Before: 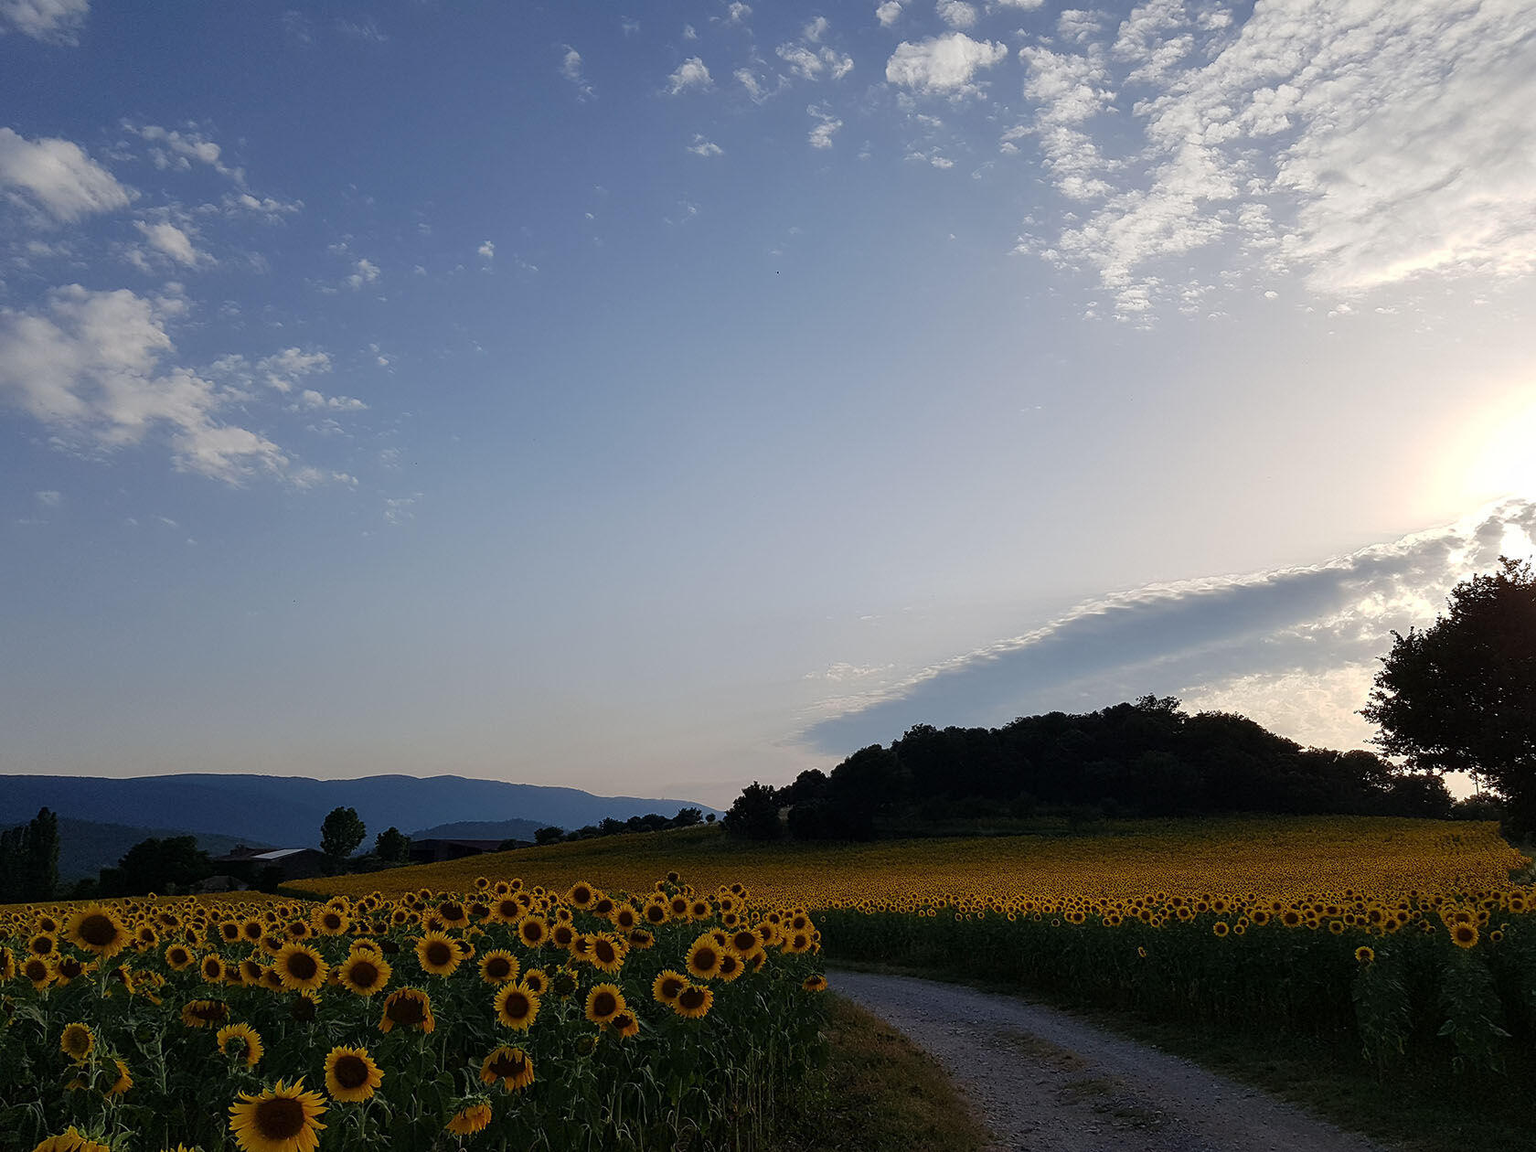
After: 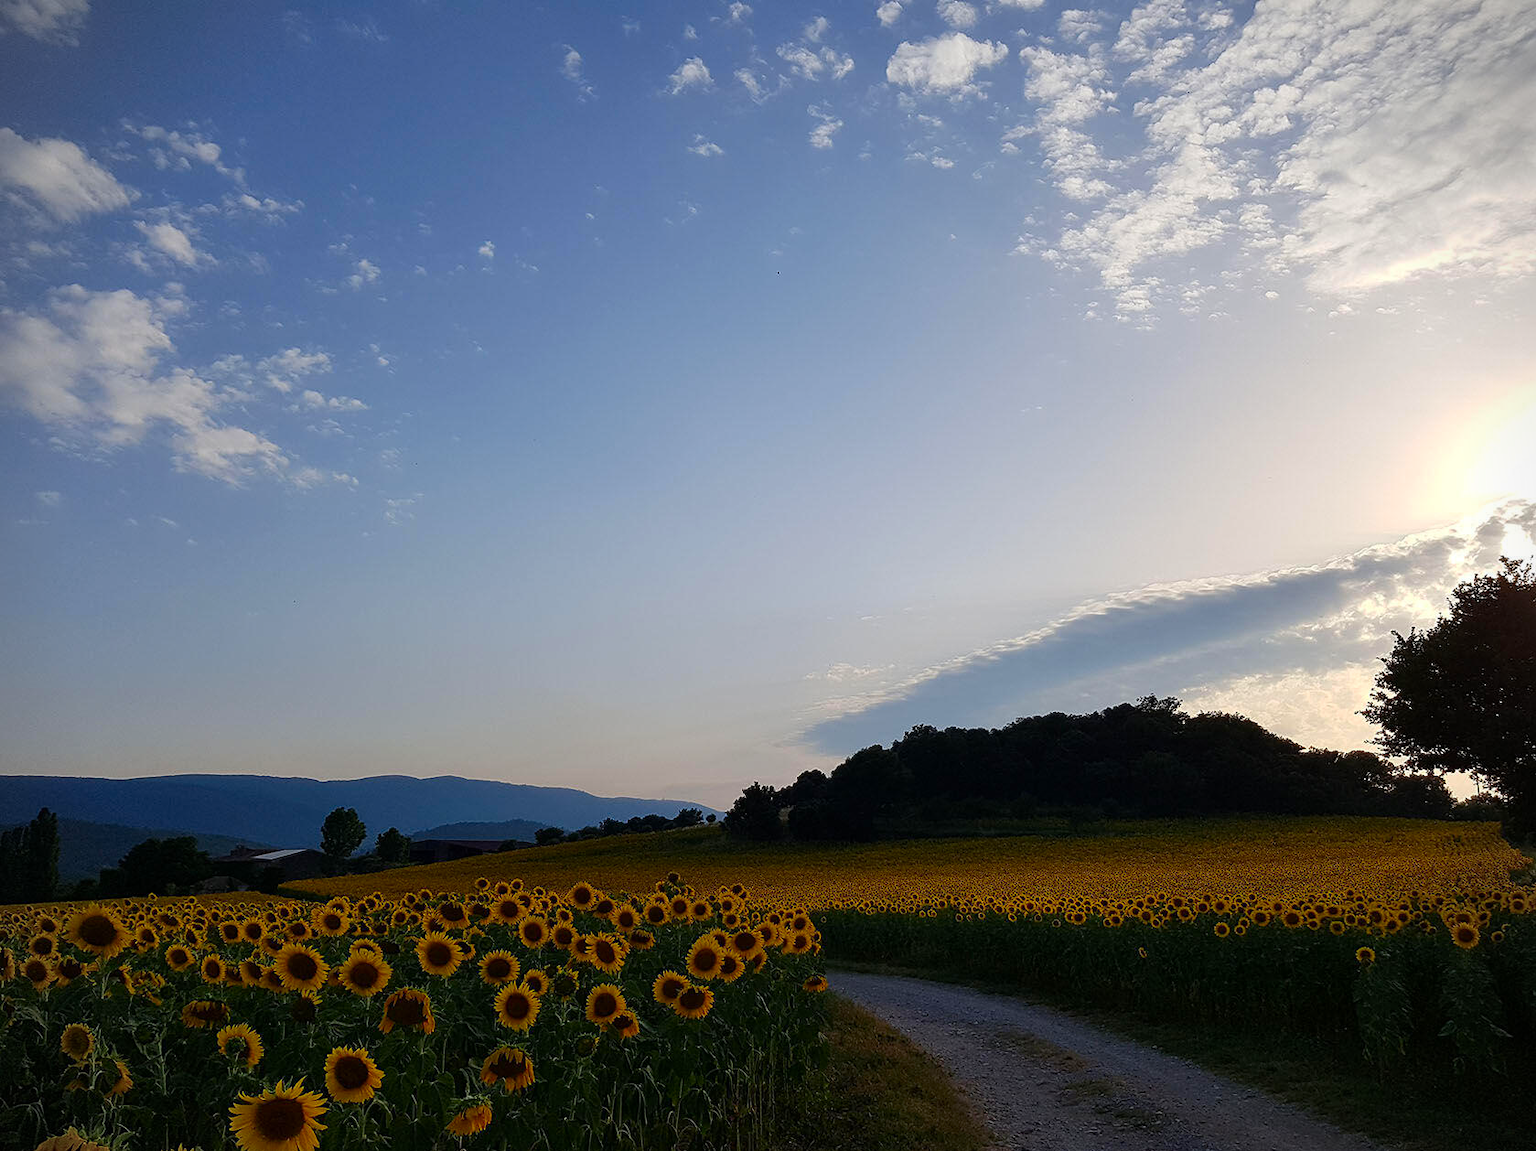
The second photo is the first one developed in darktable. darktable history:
vignetting: fall-off start 91.19%
shadows and highlights: shadows 4.1, highlights -17.6, soften with gaussian
contrast brightness saturation: contrast 0.09, saturation 0.28
